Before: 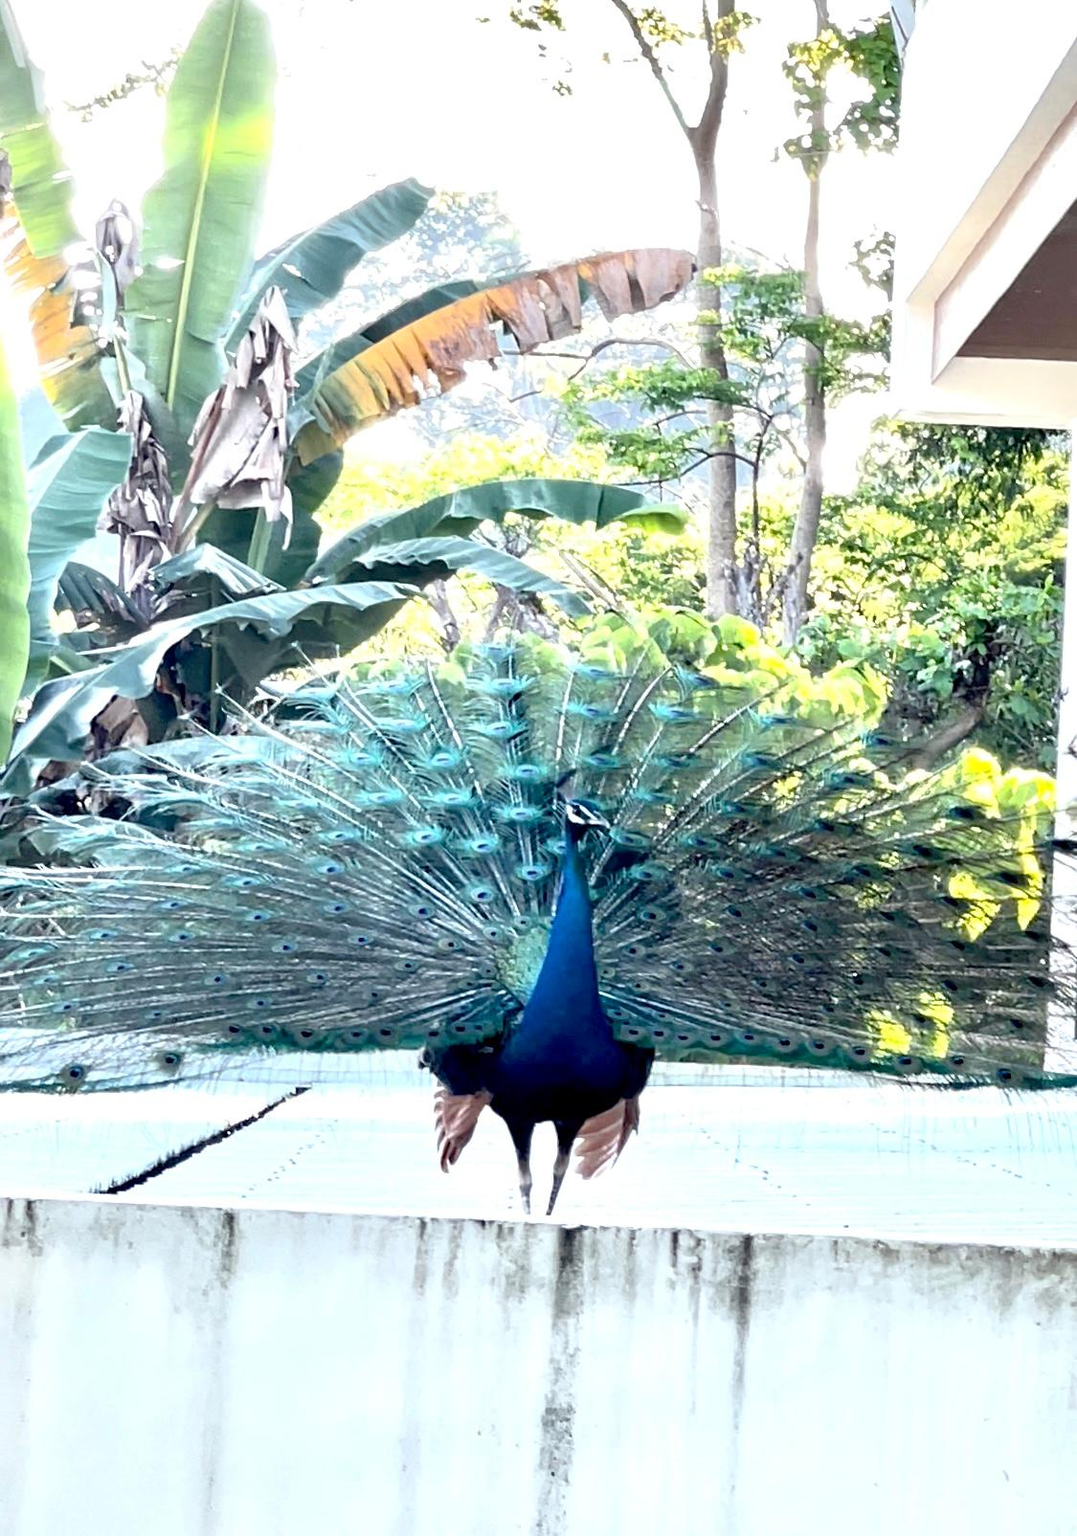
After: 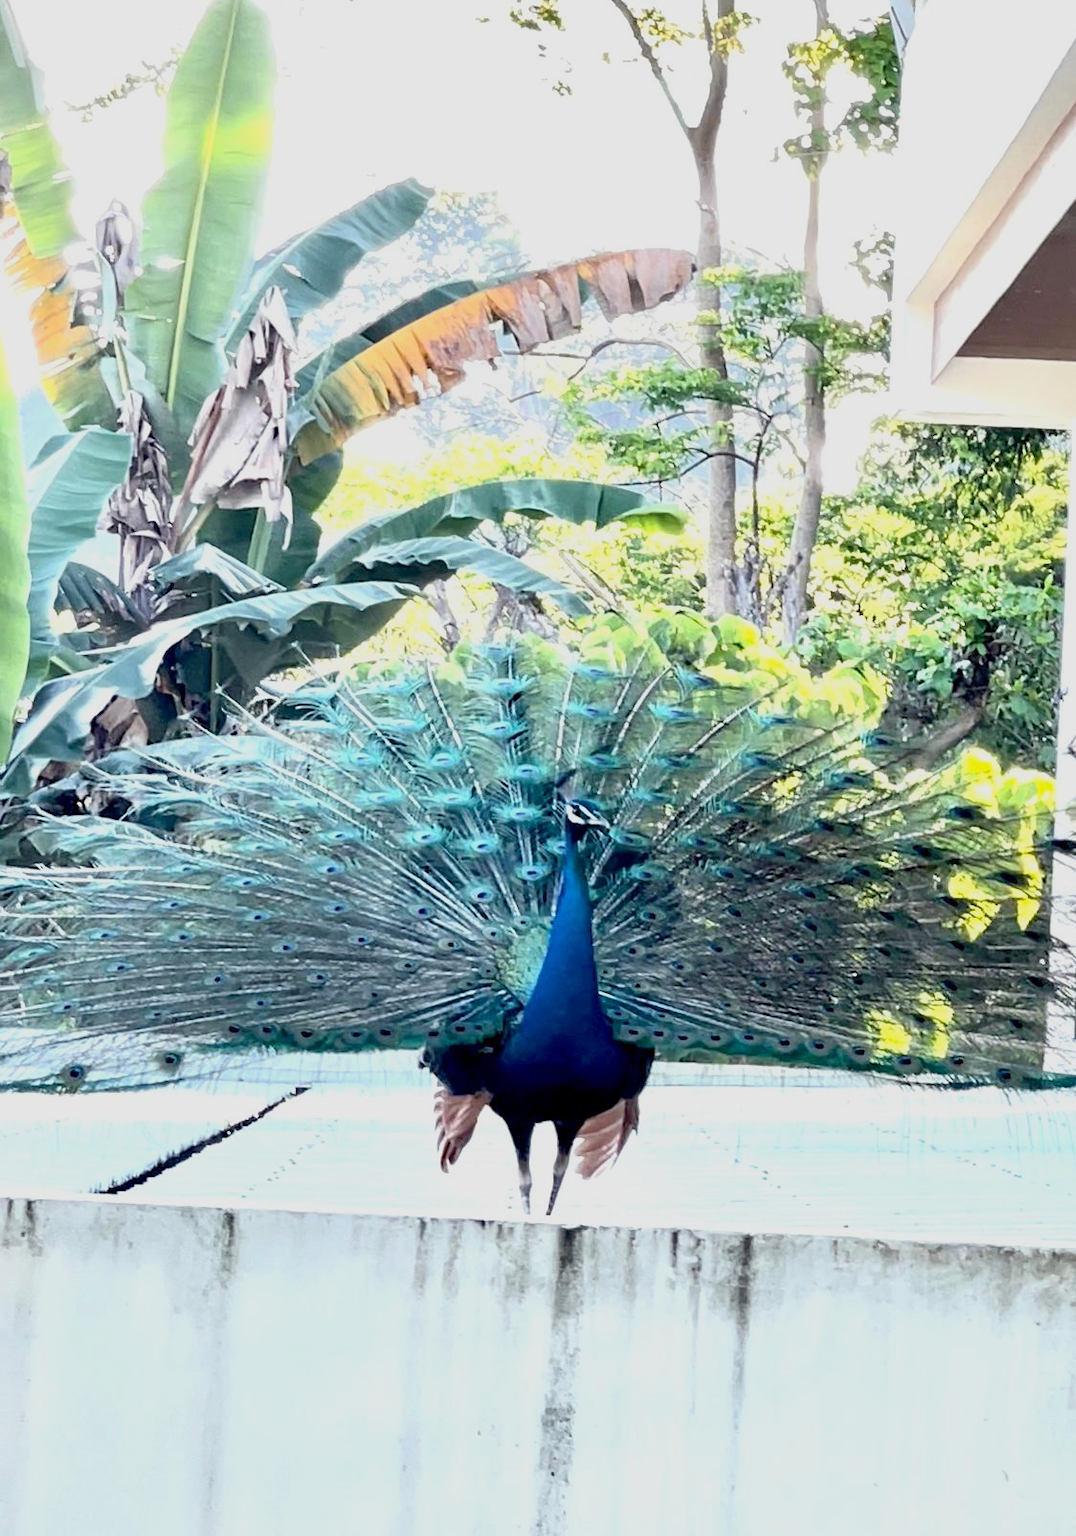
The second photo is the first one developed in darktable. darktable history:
tone equalizer: -8 EV -0.001 EV, -7 EV 0.004 EV, -6 EV -0.043 EV, -5 EV 0.014 EV, -4 EV -0.019 EV, -3 EV 0.007 EV, -2 EV -0.052 EV, -1 EV -0.286 EV, +0 EV -0.556 EV, edges refinement/feathering 500, mask exposure compensation -1.57 EV, preserve details no
